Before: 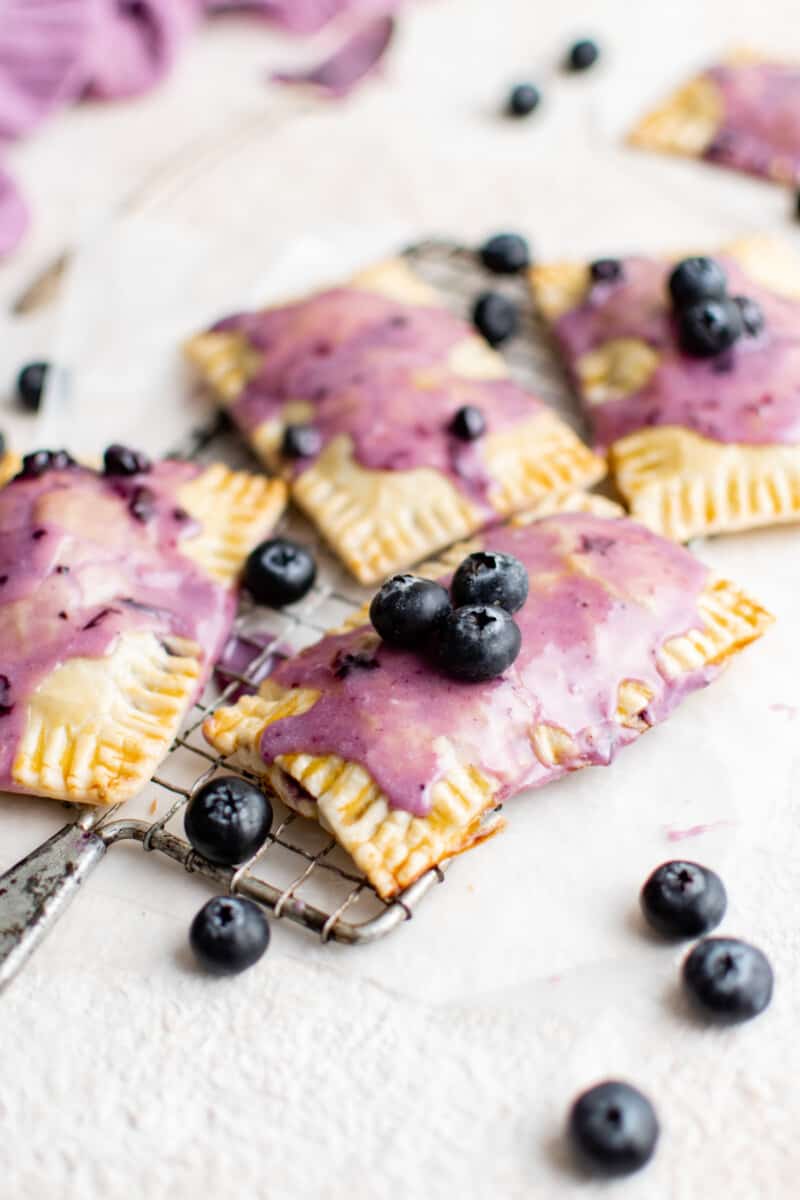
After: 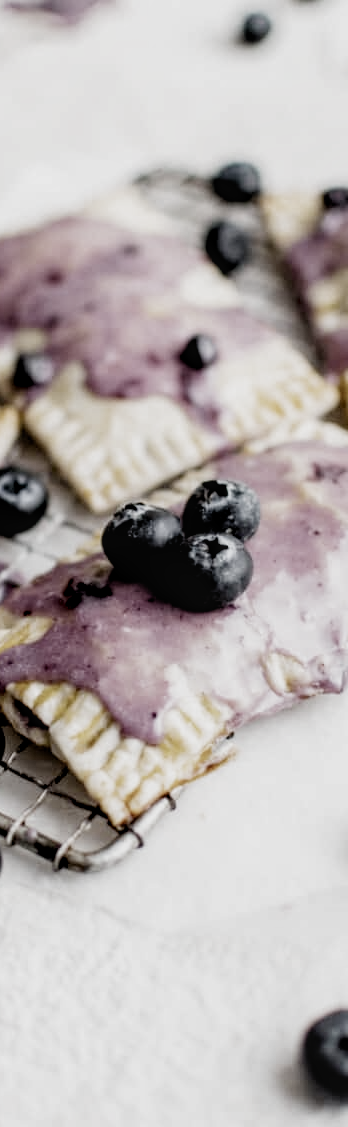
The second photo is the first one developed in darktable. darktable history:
crop: left 33.506%, top 6.043%, right 22.954%
local contrast: on, module defaults
filmic rgb: black relative exposure -5.02 EV, white relative exposure 3.52 EV, threshold 2.97 EV, hardness 3.18, contrast 1.2, highlights saturation mix -31.39%, preserve chrominance no, color science v5 (2021), iterations of high-quality reconstruction 0, enable highlight reconstruction true
